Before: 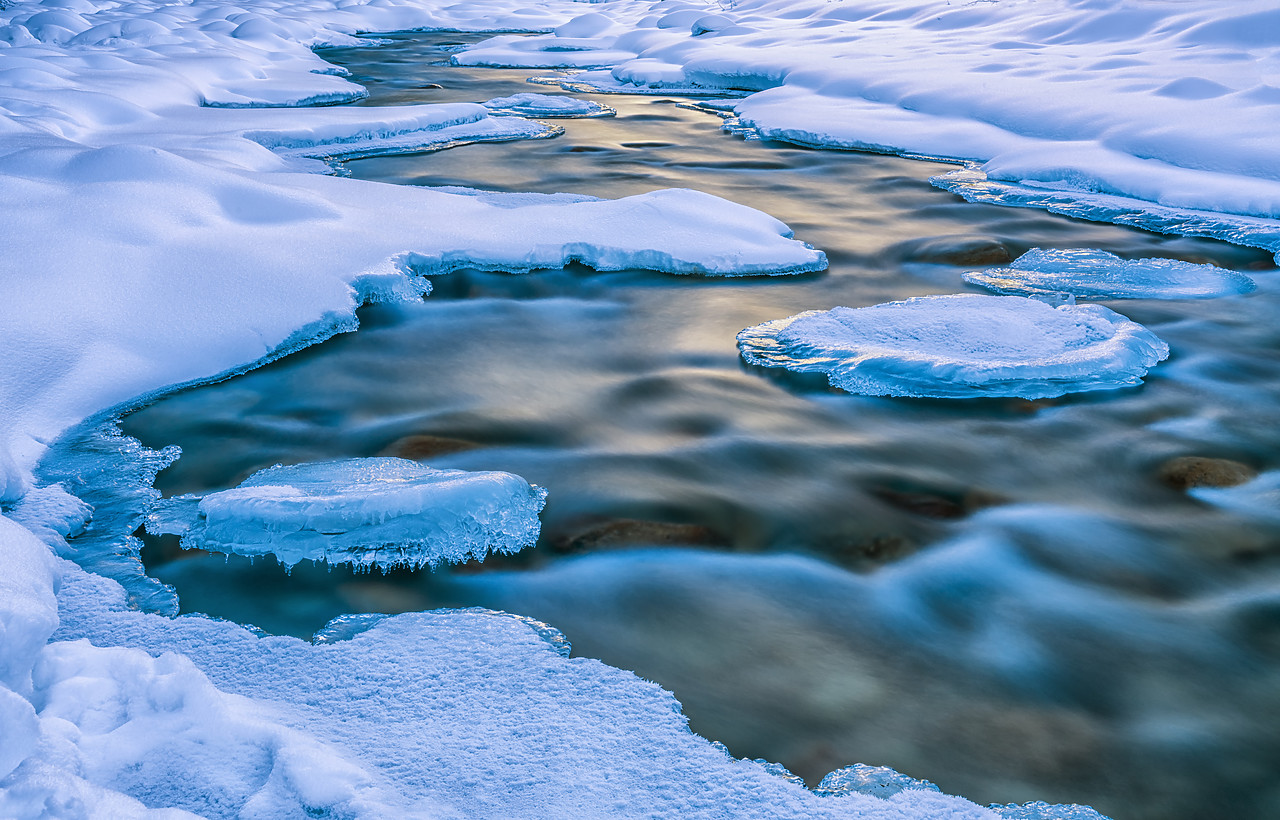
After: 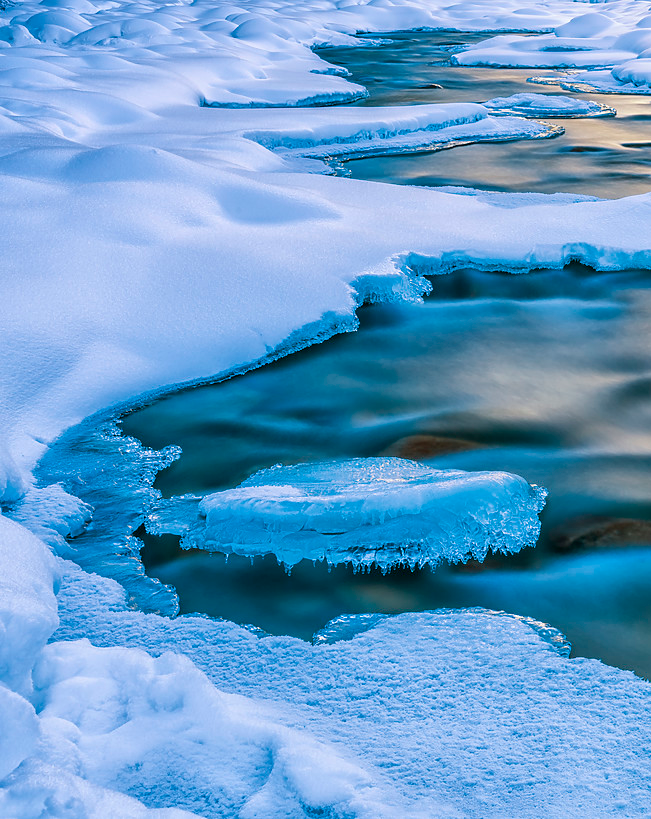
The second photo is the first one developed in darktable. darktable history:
crop and rotate: left 0.062%, top 0%, right 49.067%
